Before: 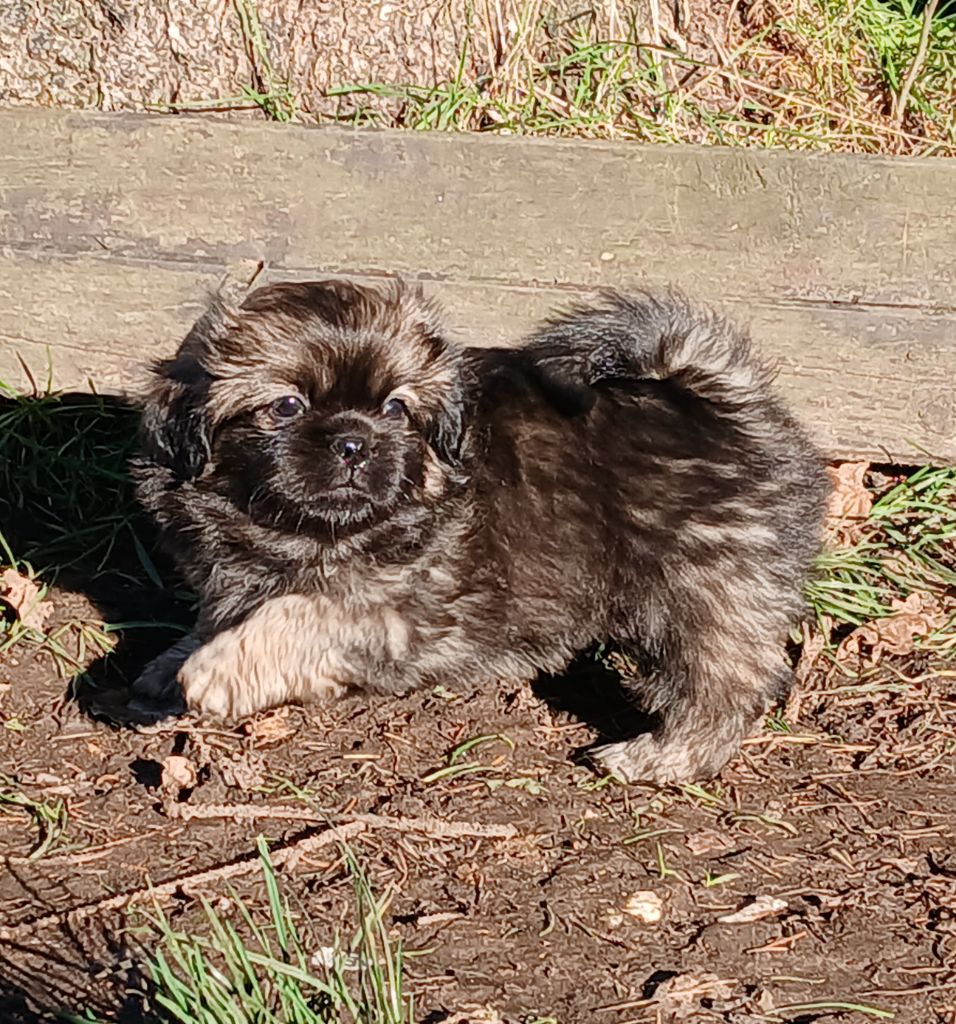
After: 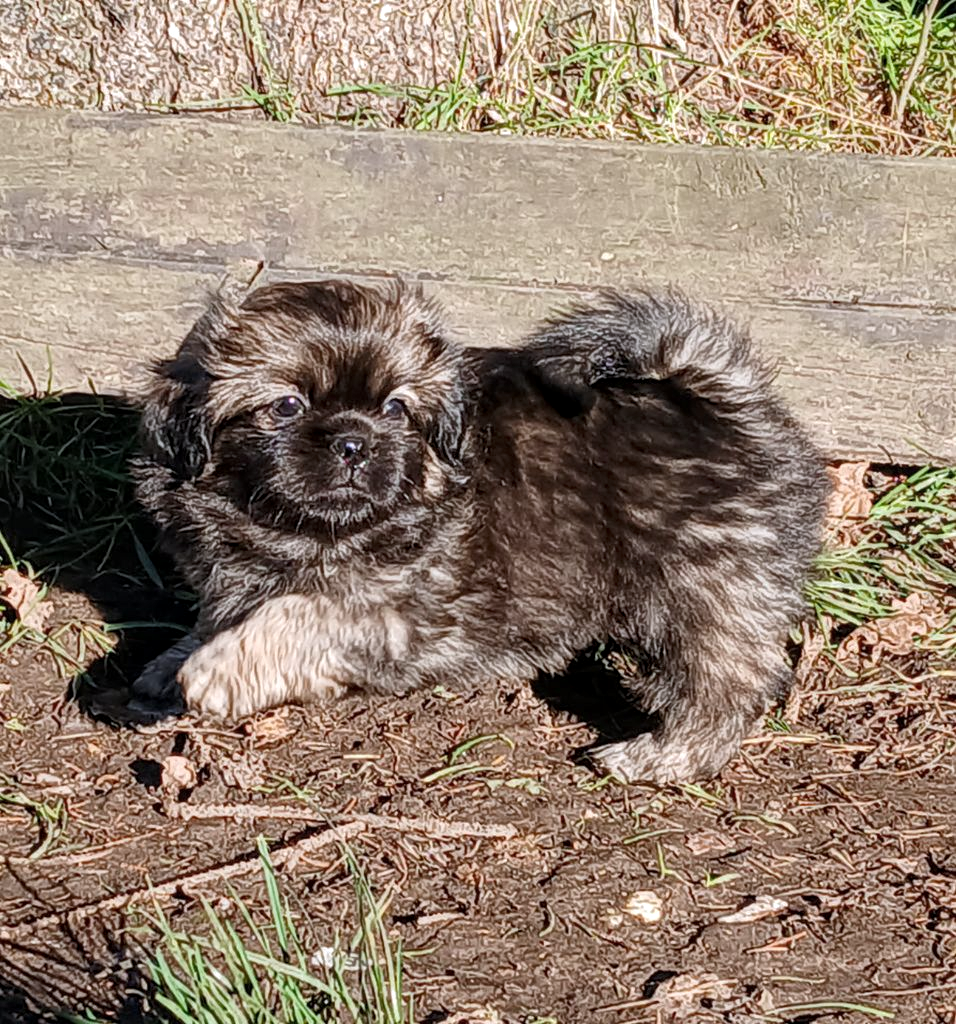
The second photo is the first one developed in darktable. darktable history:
local contrast: highlights 99%, shadows 86%, detail 160%, midtone range 0.2
white balance: red 0.974, blue 1.044
